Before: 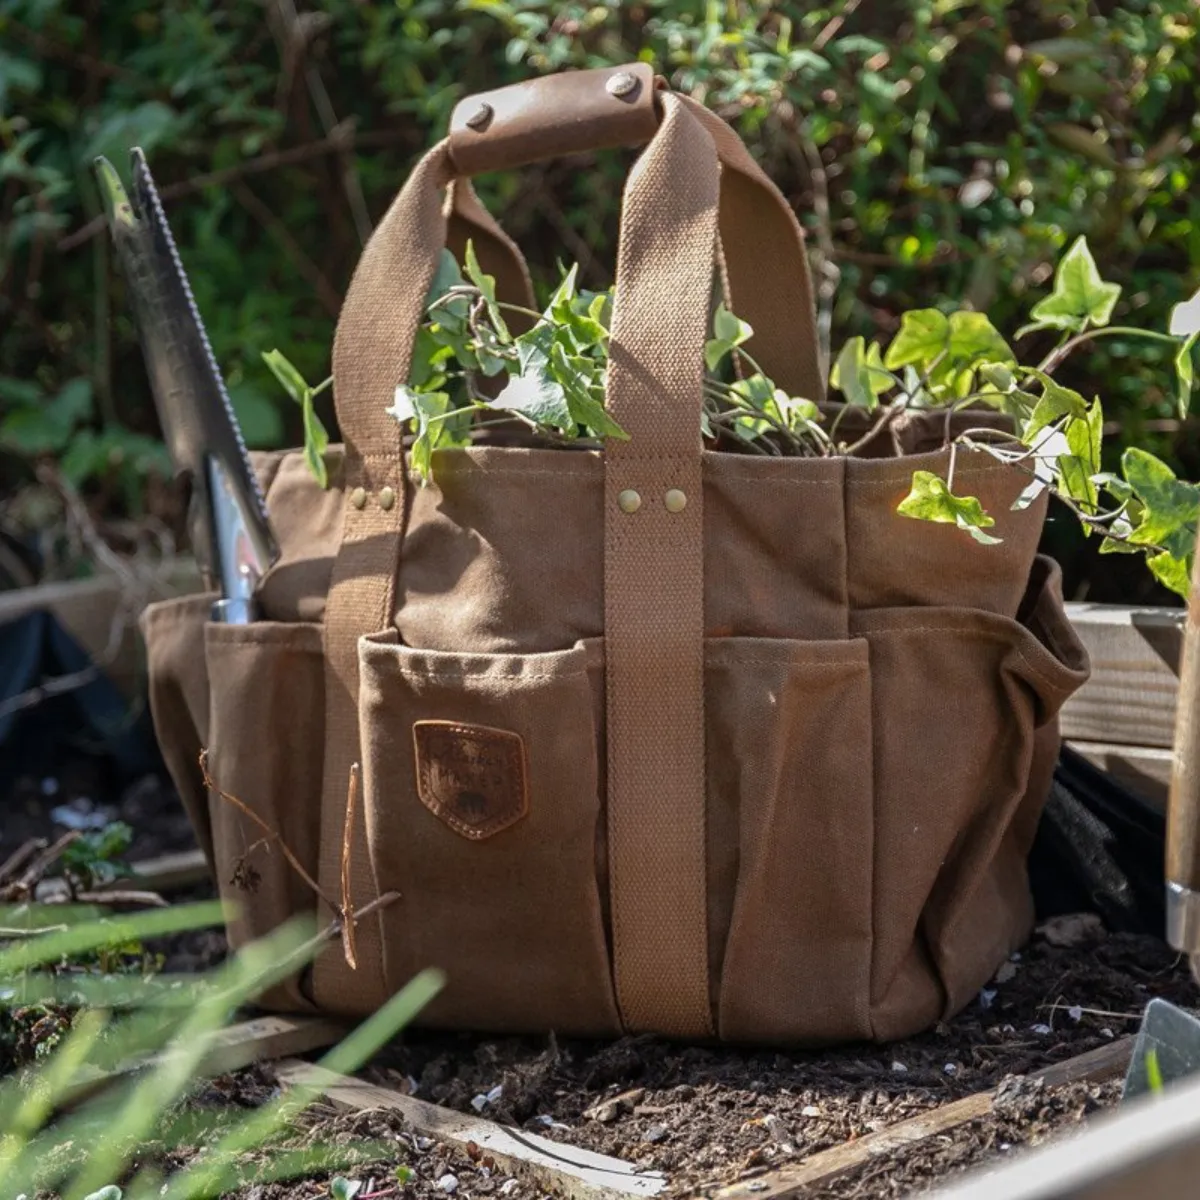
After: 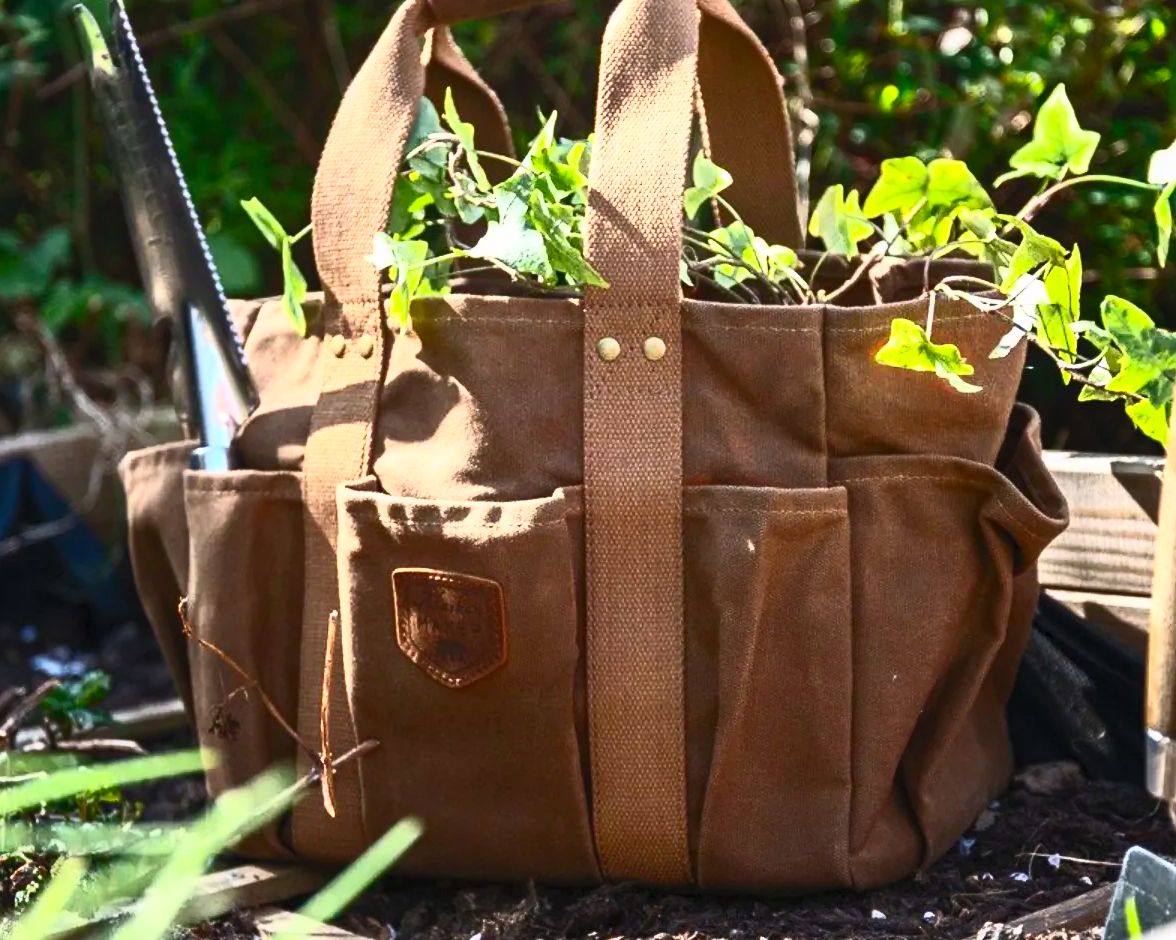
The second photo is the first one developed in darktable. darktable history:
contrast brightness saturation: contrast 0.815, brightness 0.588, saturation 0.58
crop and rotate: left 1.812%, top 12.743%, right 0.152%, bottom 8.908%
